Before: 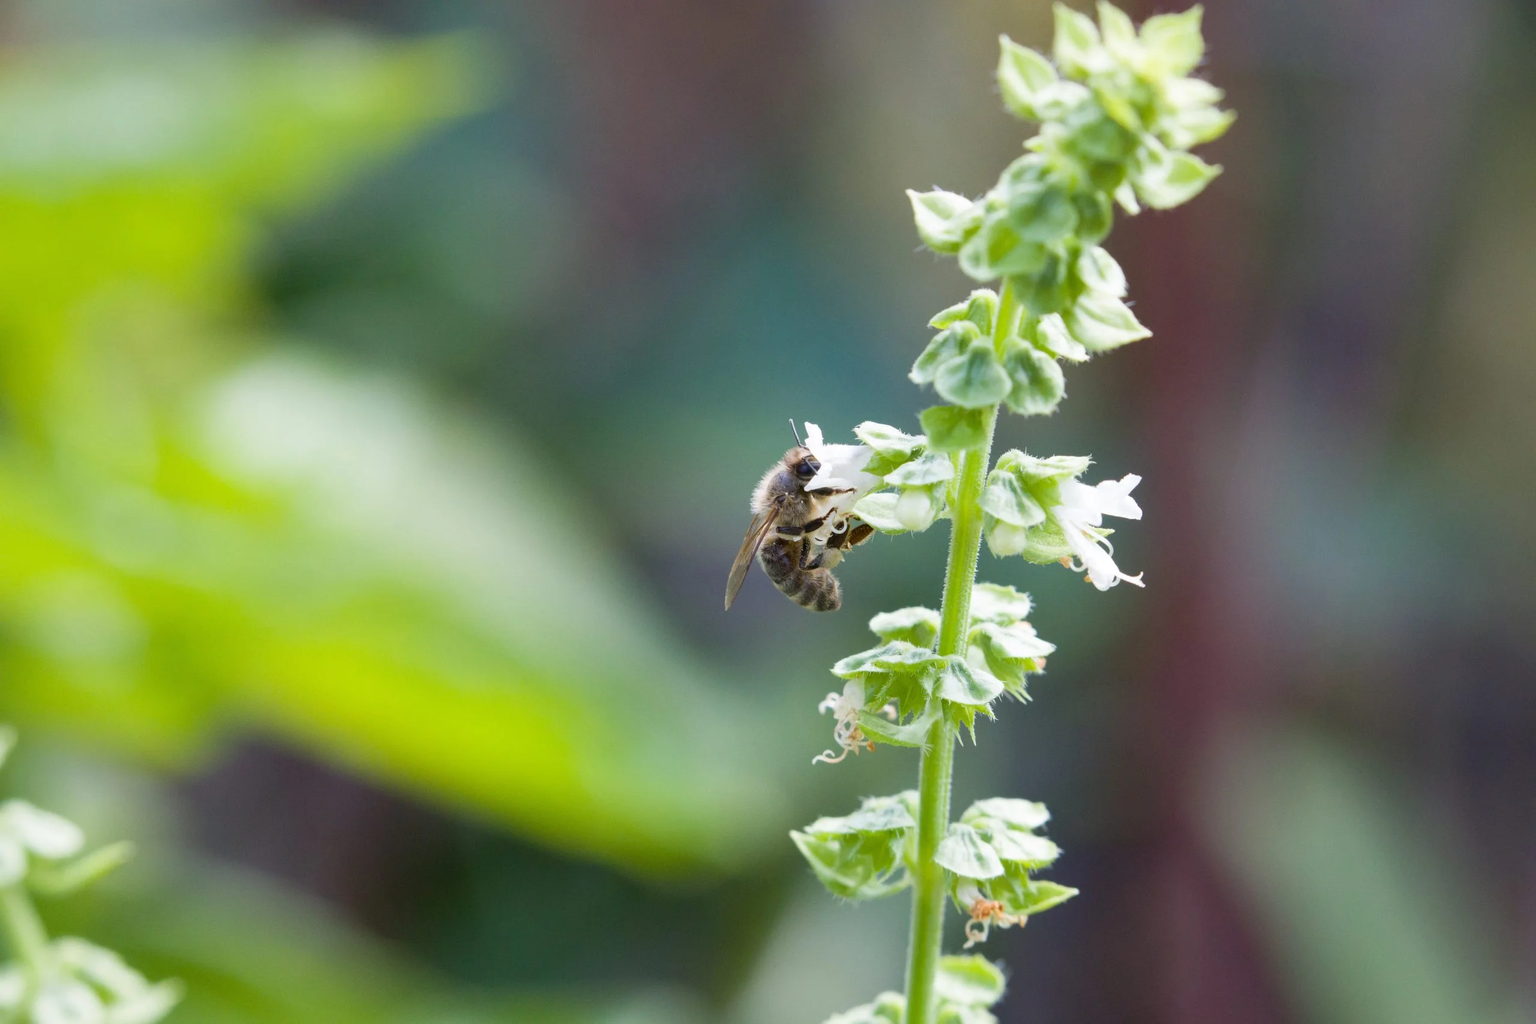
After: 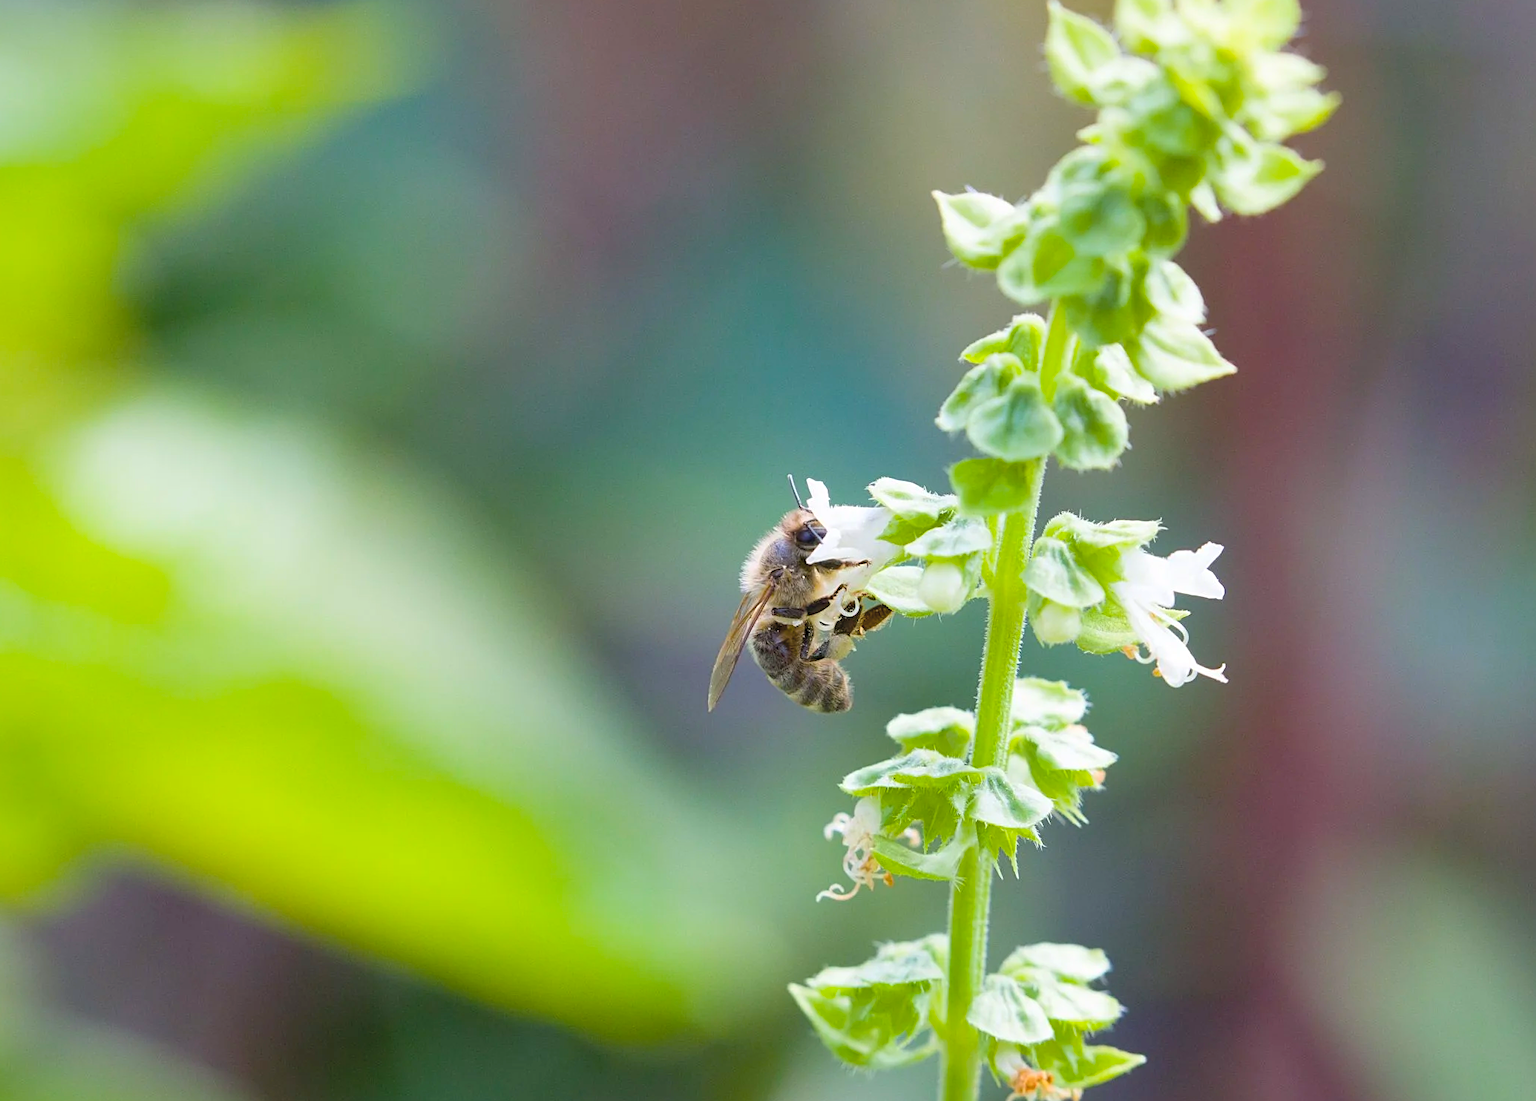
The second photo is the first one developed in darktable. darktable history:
contrast brightness saturation: brightness 0.13
color balance rgb: perceptual saturation grading › global saturation 25%, global vibrance 20%
sharpen: on, module defaults
crop: left 9.929%, top 3.475%, right 9.188%, bottom 9.529%
